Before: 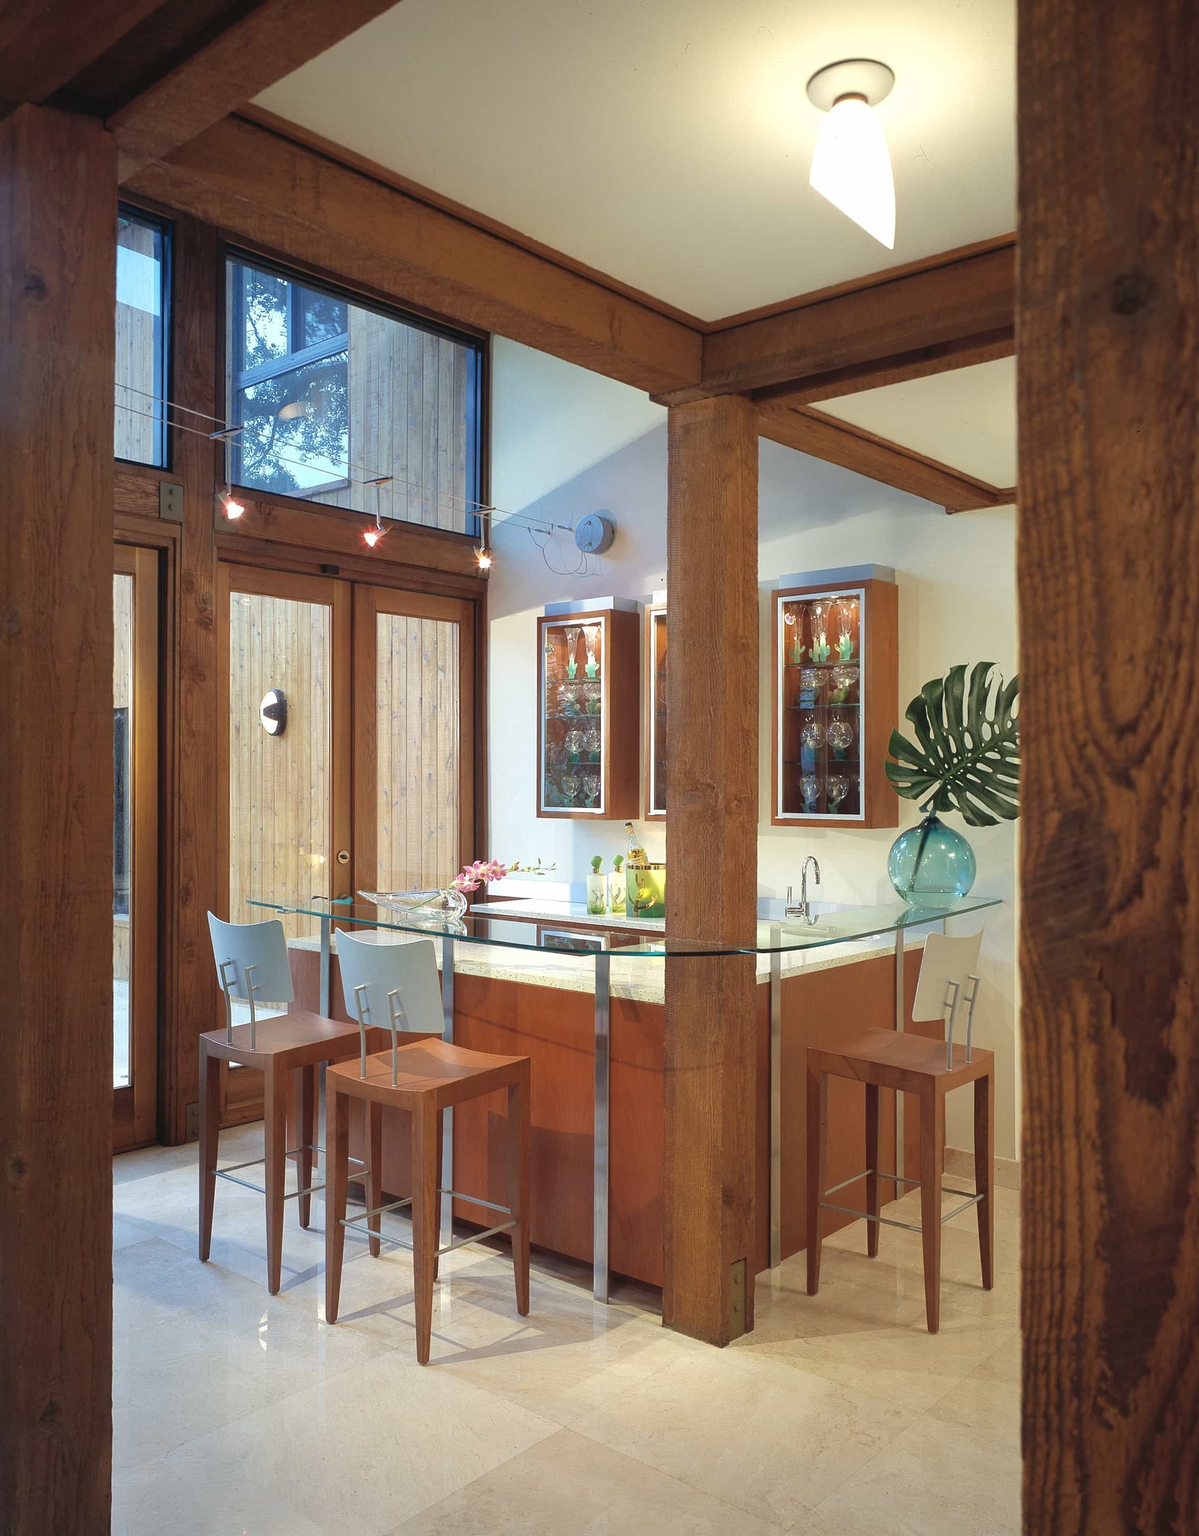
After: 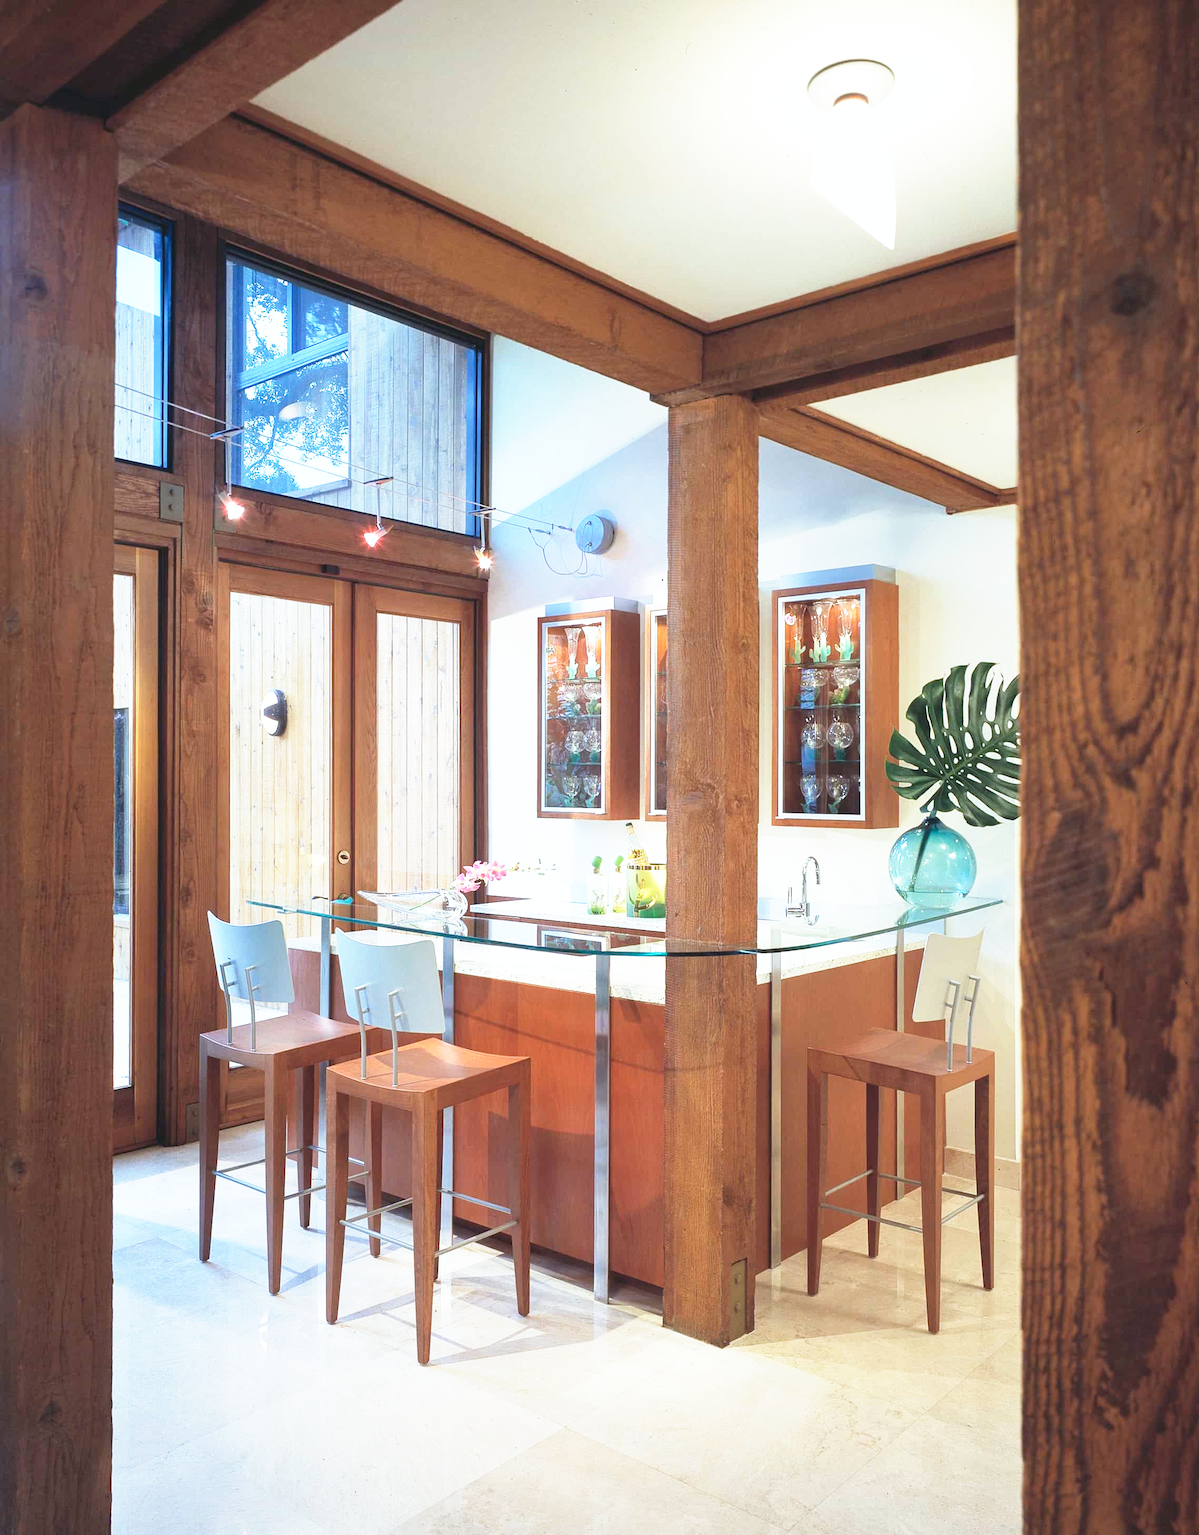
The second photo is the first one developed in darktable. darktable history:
base curve: curves: ch0 [(0, 0) (0.495, 0.917) (1, 1)], exposure shift 0.01, preserve colors none
color calibration: illuminant as shot in camera, x 0.369, y 0.376, temperature 4324.09 K
